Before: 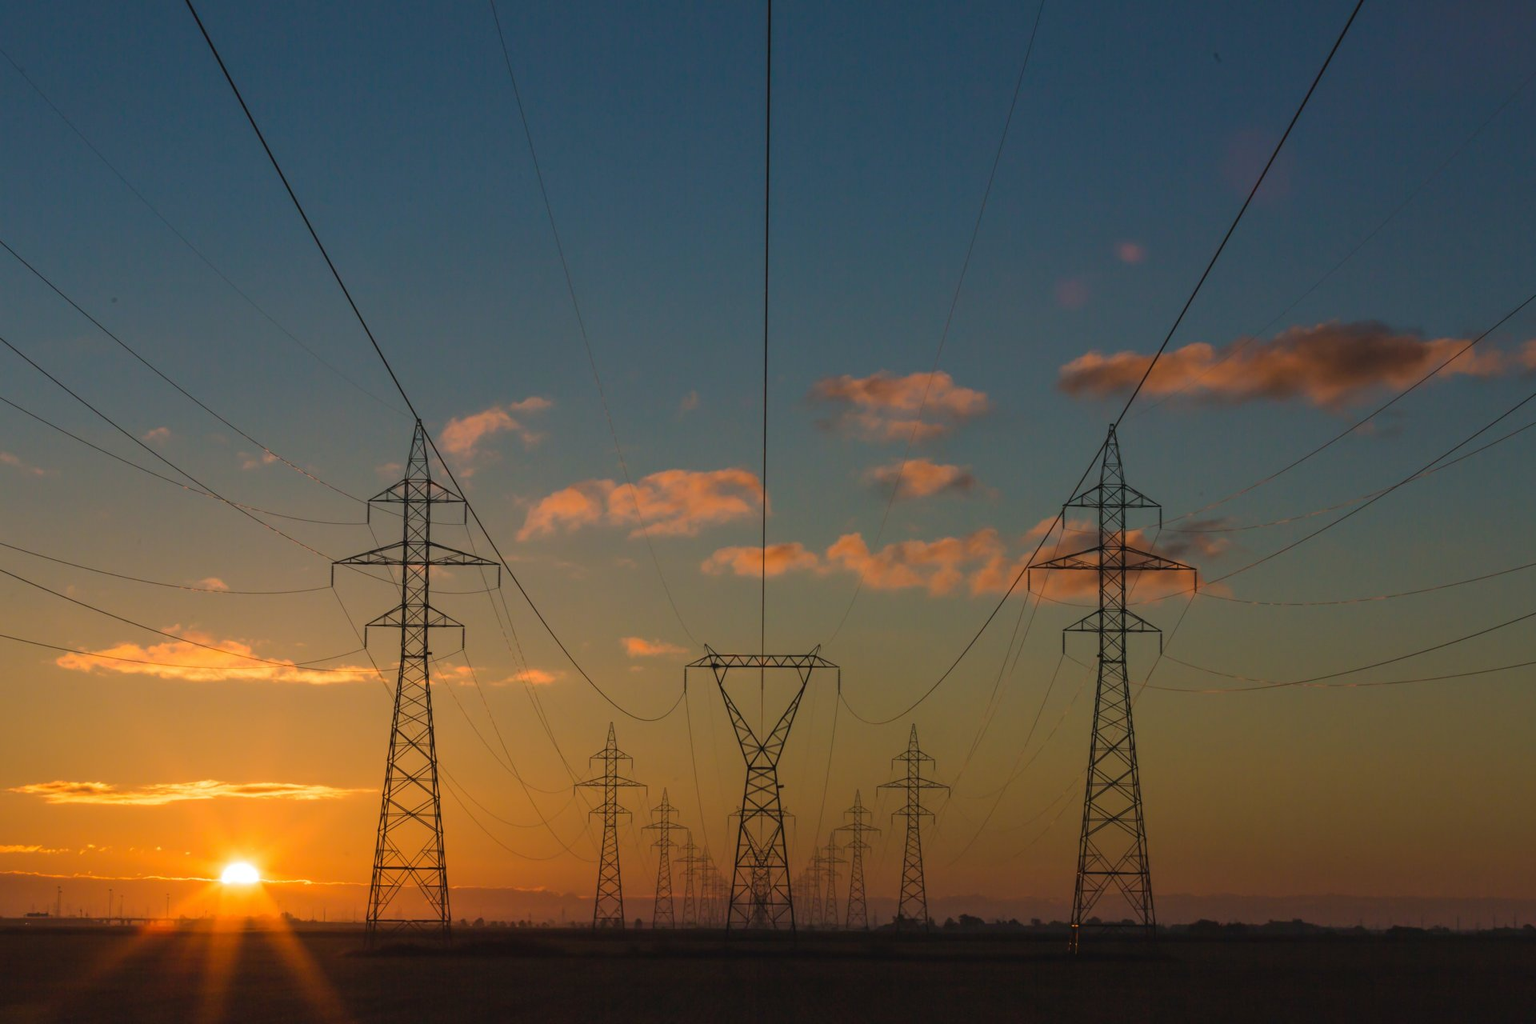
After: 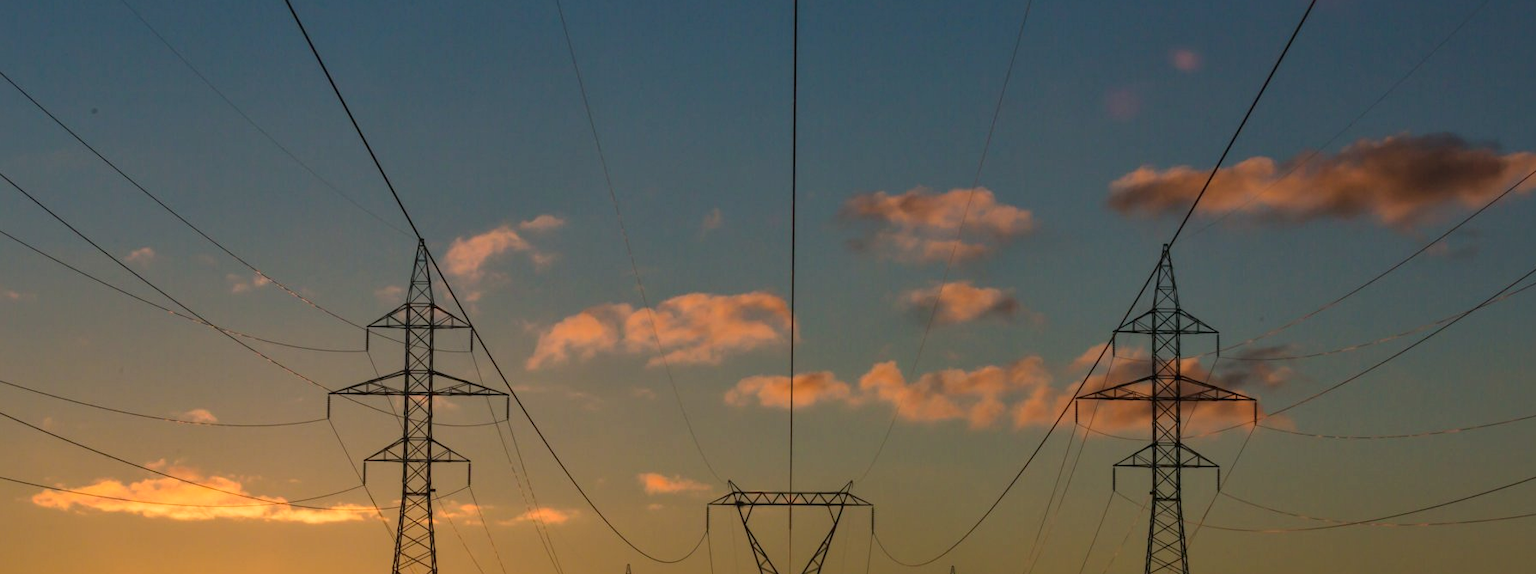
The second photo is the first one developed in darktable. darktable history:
crop: left 1.744%, top 19.225%, right 5.069%, bottom 28.357%
local contrast: mode bilateral grid, contrast 20, coarseness 50, detail 130%, midtone range 0.2
